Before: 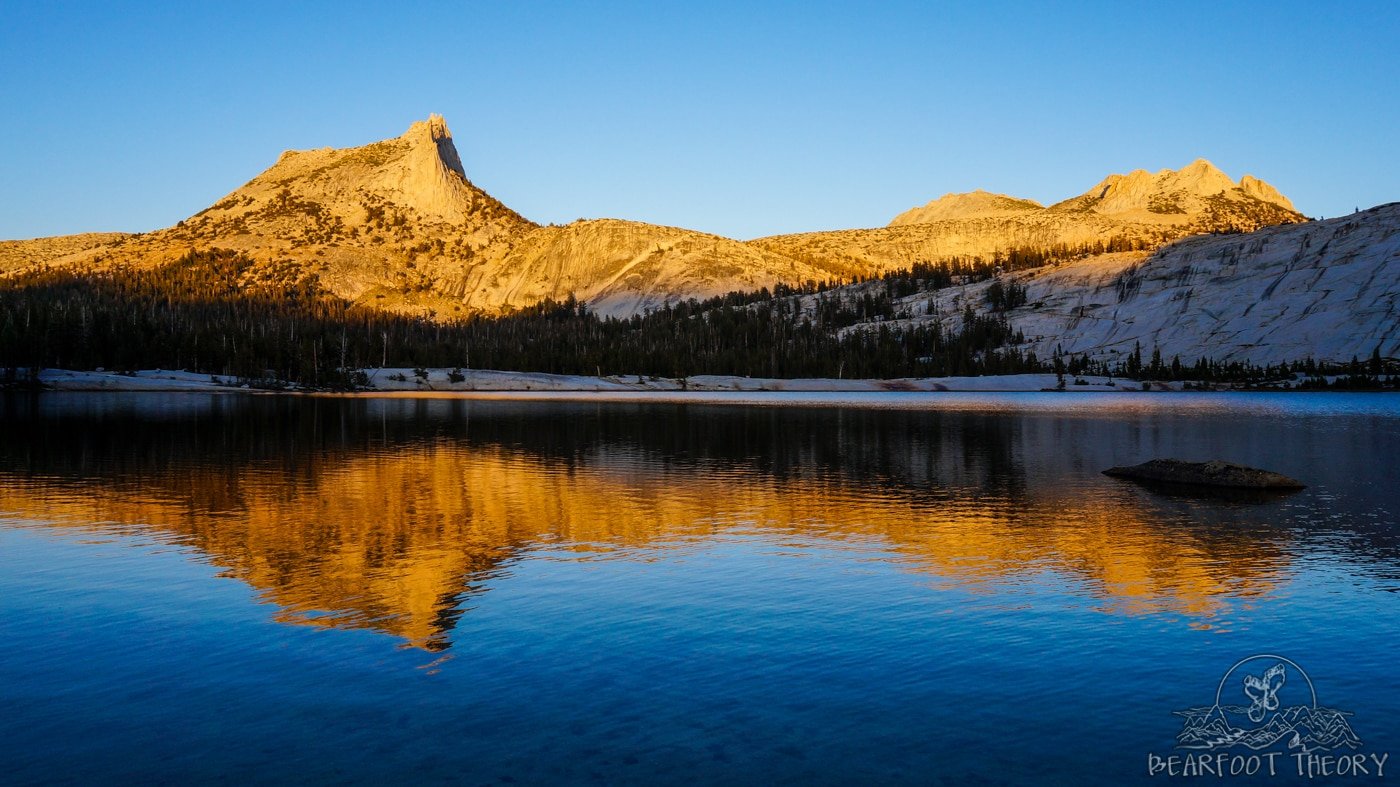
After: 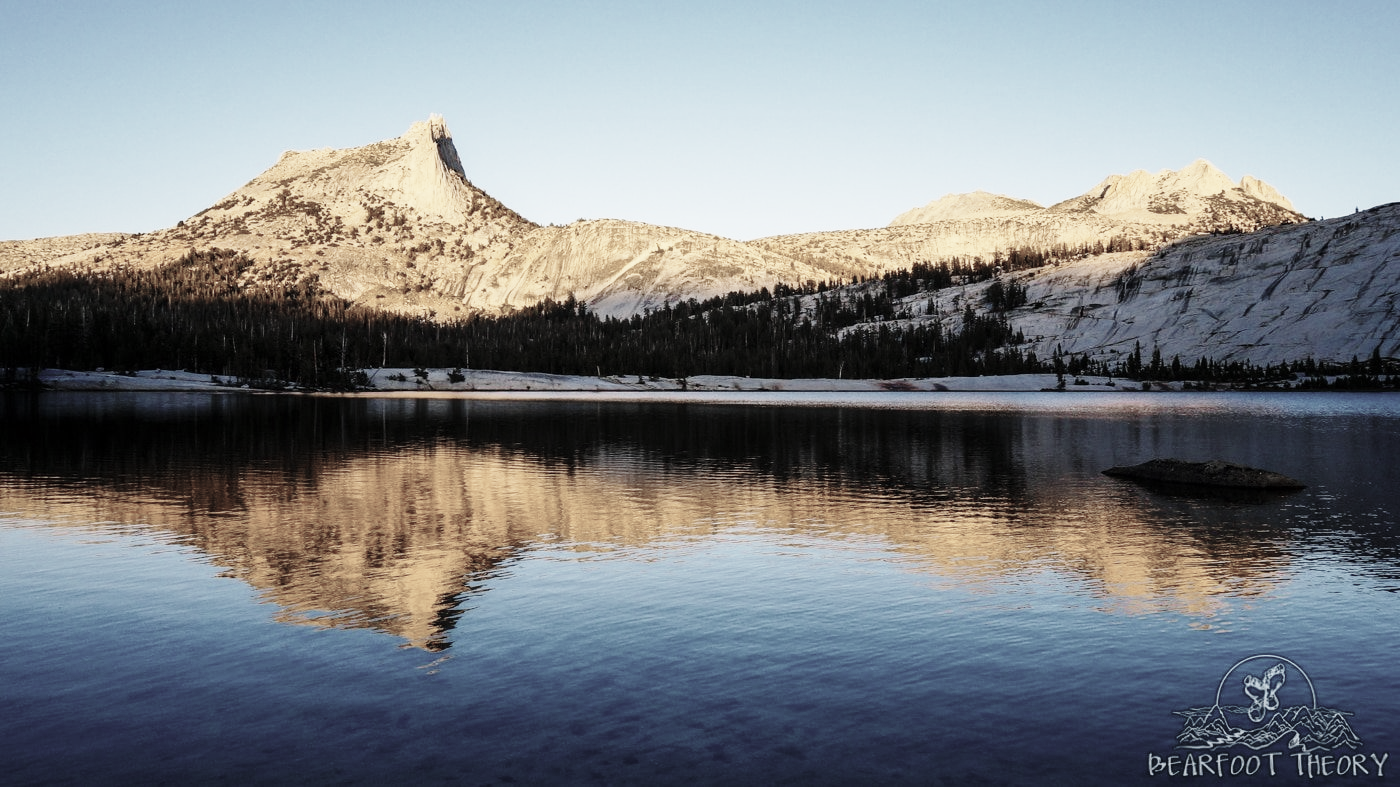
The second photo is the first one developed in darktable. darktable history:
color zones: curves: ch1 [(0, 0.34) (0.143, 0.164) (0.286, 0.152) (0.429, 0.176) (0.571, 0.173) (0.714, 0.188) (0.857, 0.199) (1, 0.34)]
base curve: curves: ch0 [(0, 0) (0.028, 0.03) (0.121, 0.232) (0.46, 0.748) (0.859, 0.968) (1, 1)], preserve colors none
